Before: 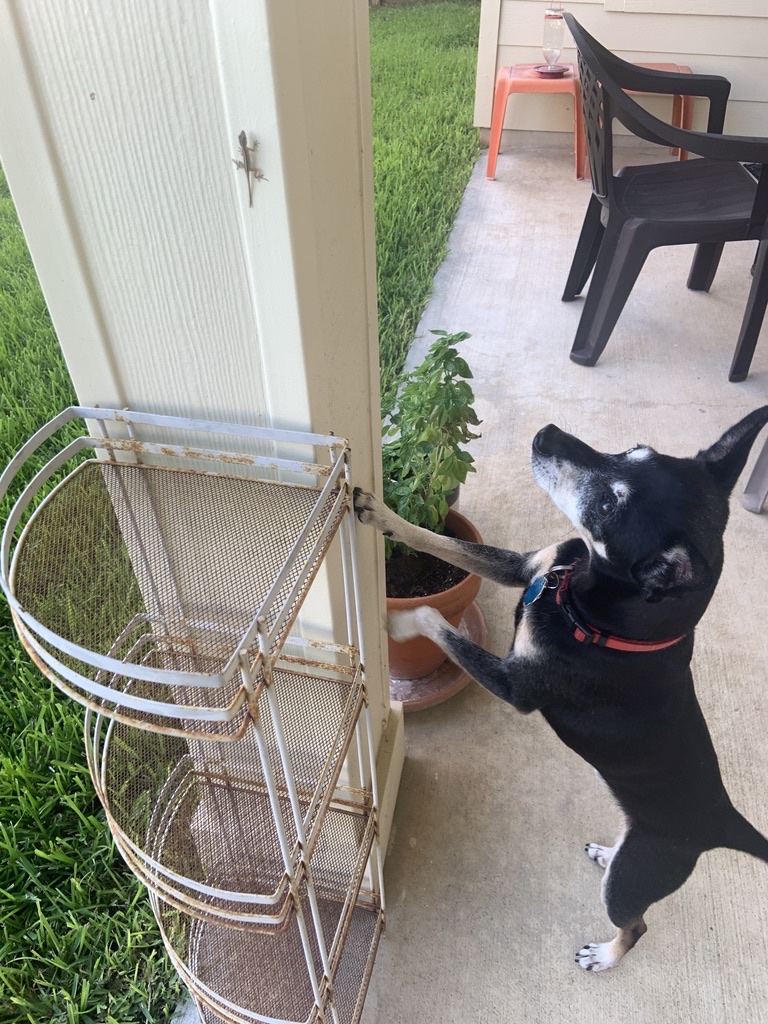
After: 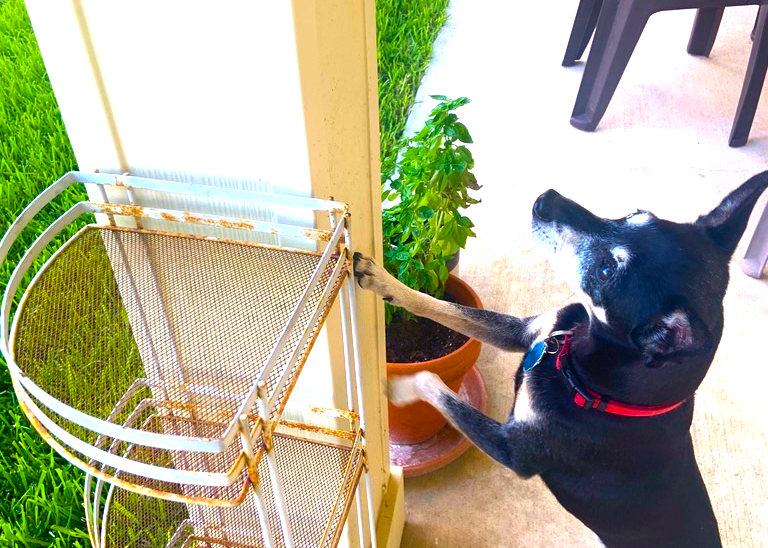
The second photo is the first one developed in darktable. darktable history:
crop and rotate: top 23.043%, bottom 23.437%
color balance rgb: linear chroma grading › global chroma 25%, perceptual saturation grading › global saturation 40%, perceptual brilliance grading › global brilliance 30%, global vibrance 40%
